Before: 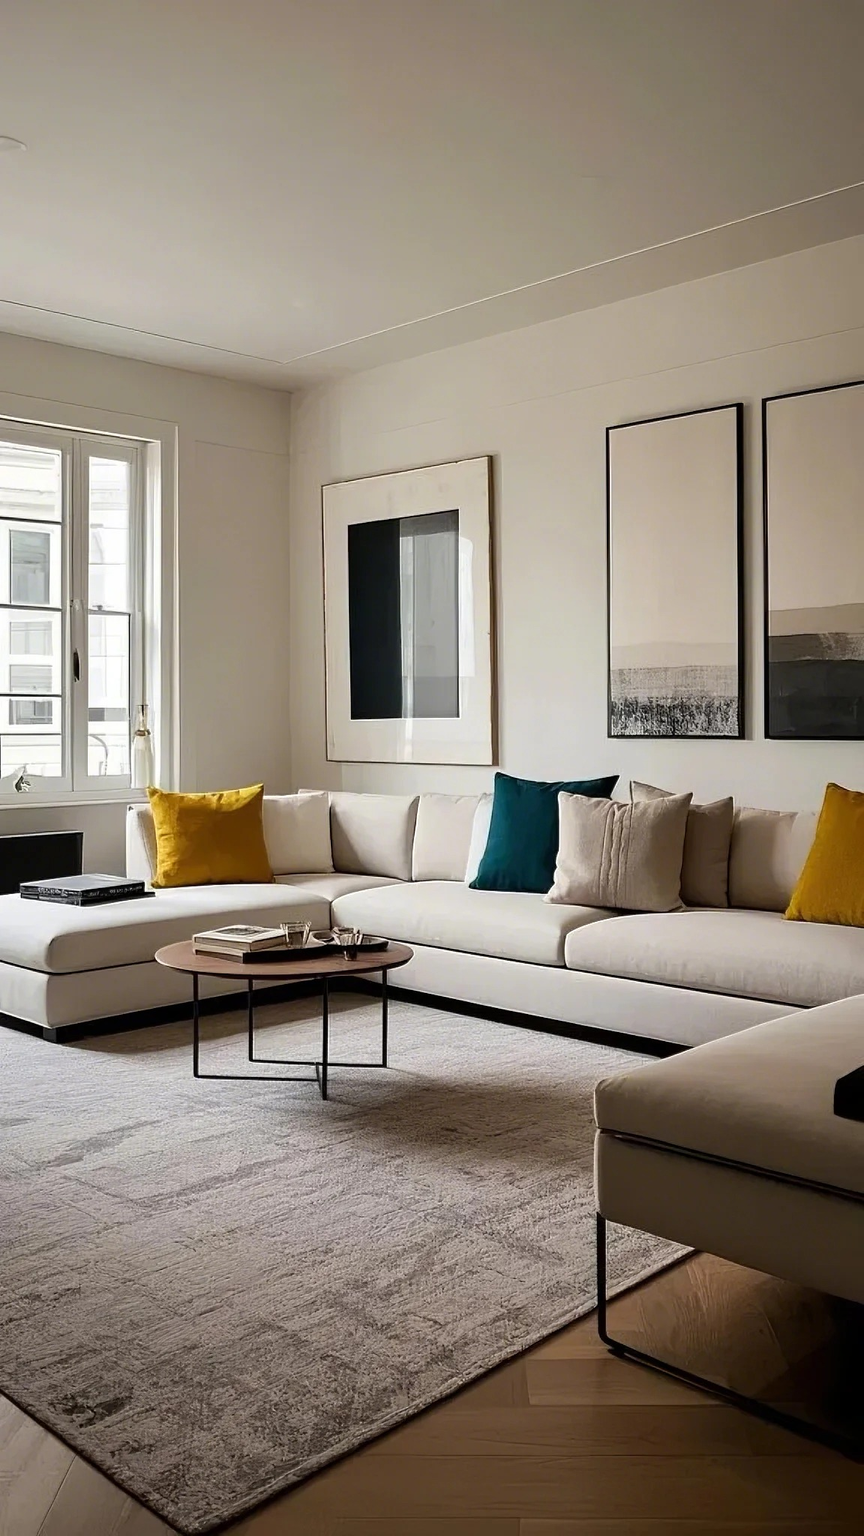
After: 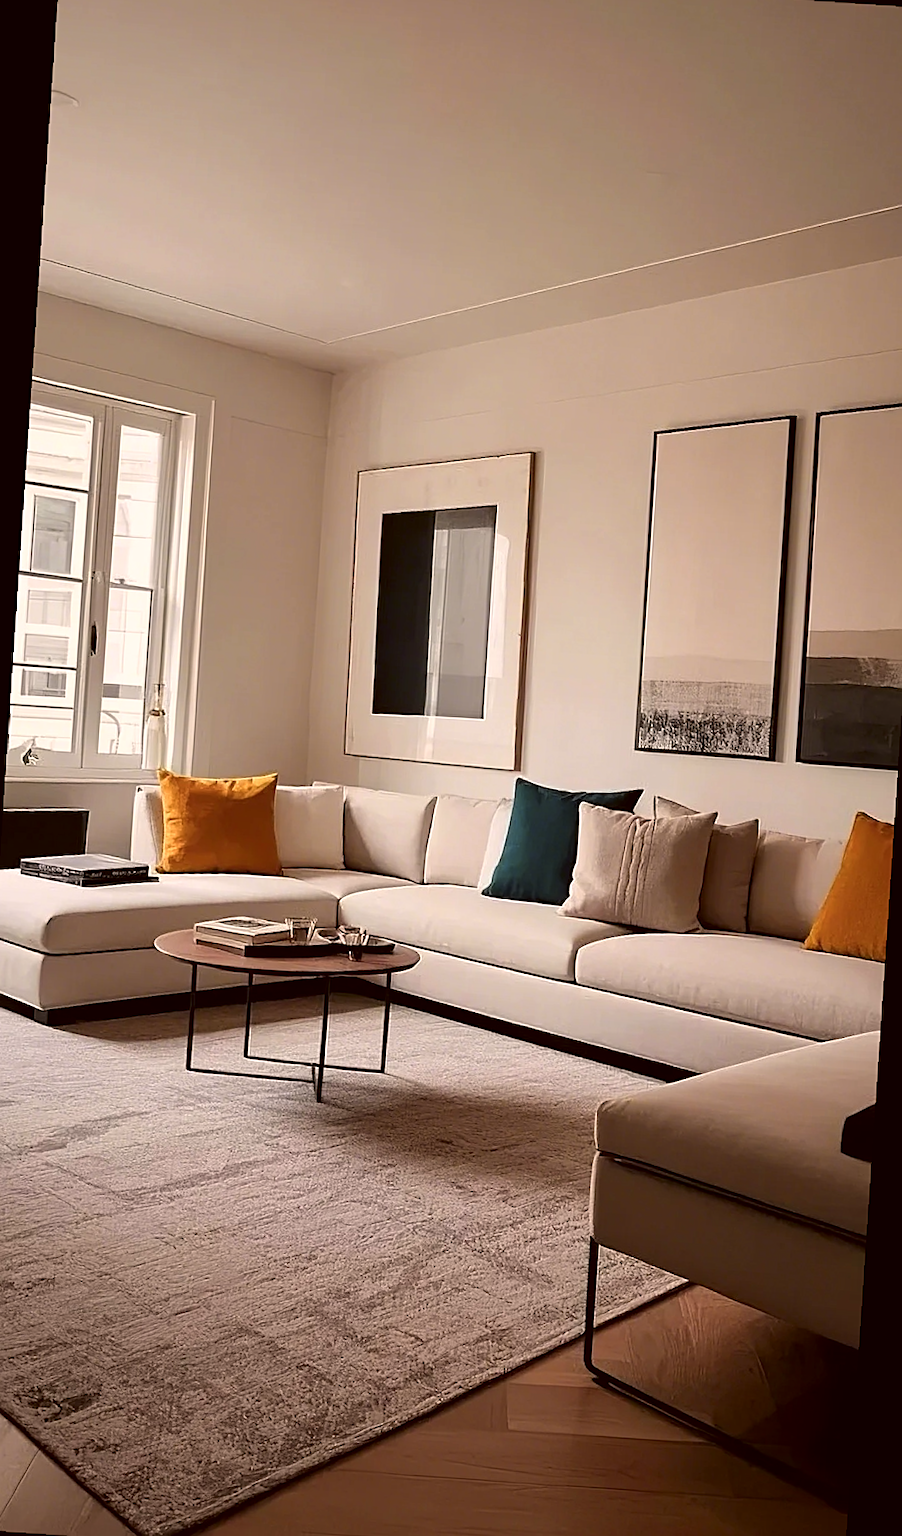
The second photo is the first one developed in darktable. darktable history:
rotate and perspective: rotation 2.17°, automatic cropping off
color correction: highlights a* 6.27, highlights b* 8.19, shadows a* 5.94, shadows b* 7.23, saturation 0.9
sharpen: on, module defaults
color zones: curves: ch1 [(0.29, 0.492) (0.373, 0.185) (0.509, 0.481)]; ch2 [(0.25, 0.462) (0.749, 0.457)], mix 40.67%
crop and rotate: angle -1.69°
